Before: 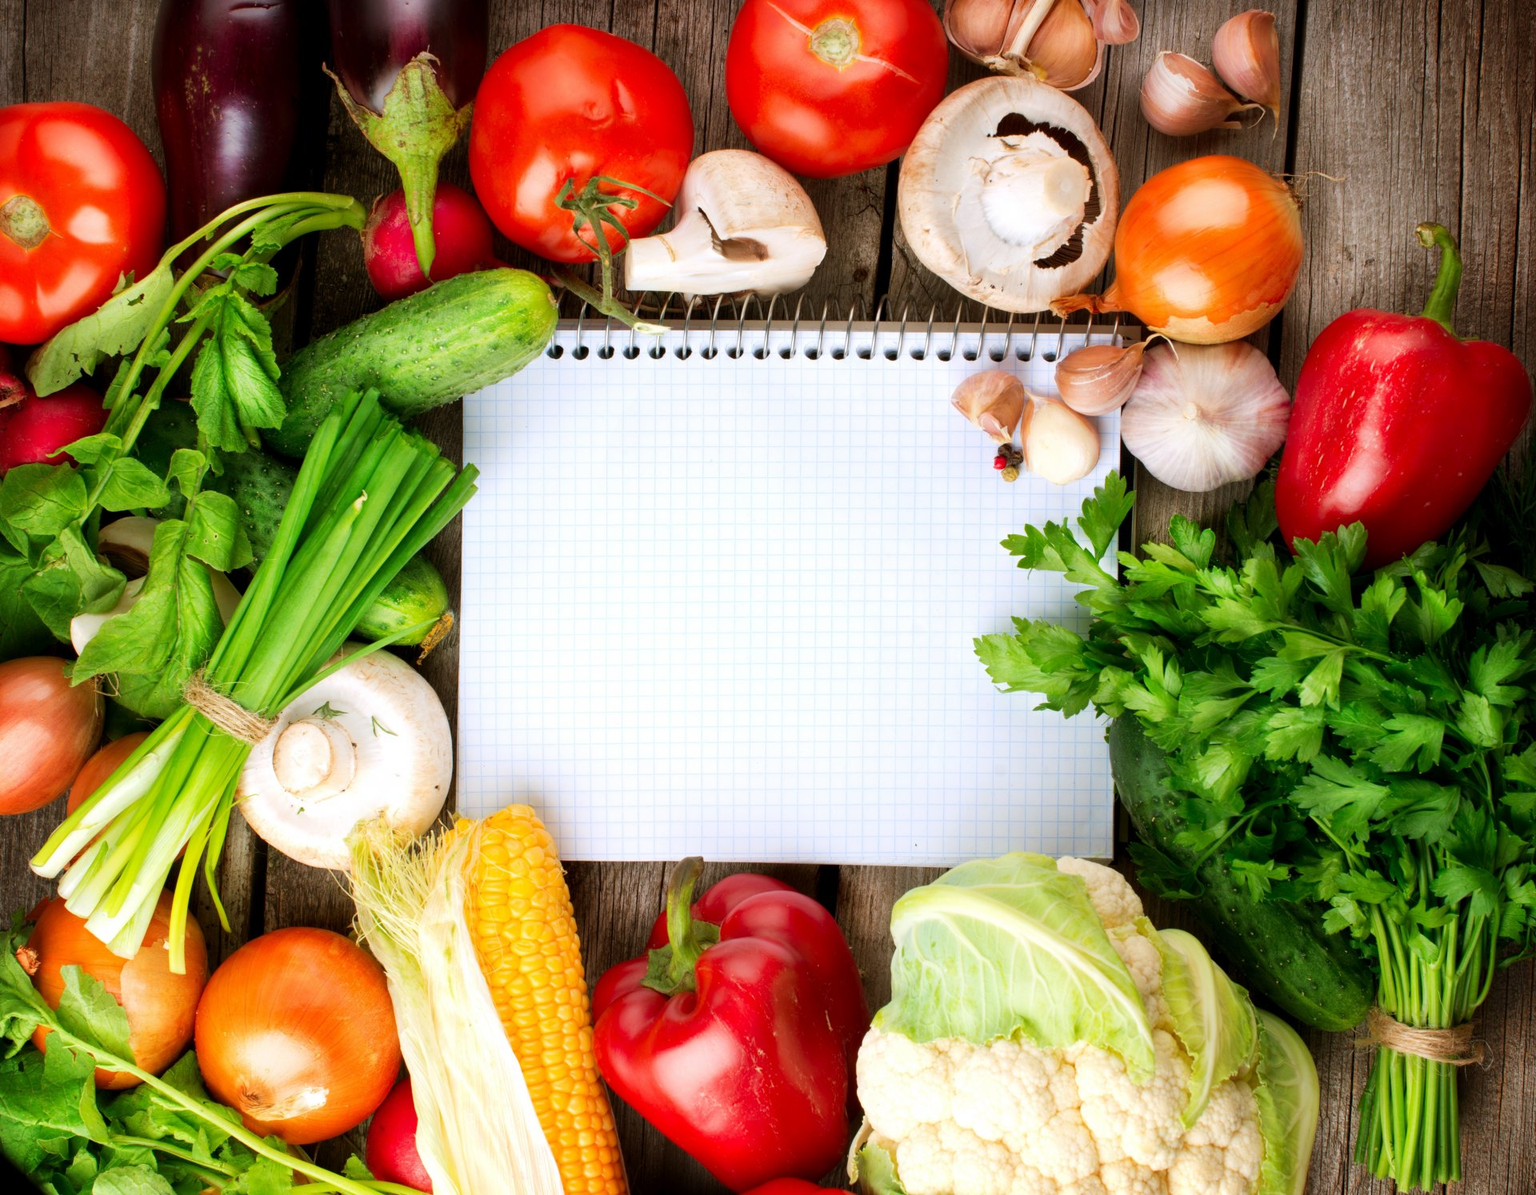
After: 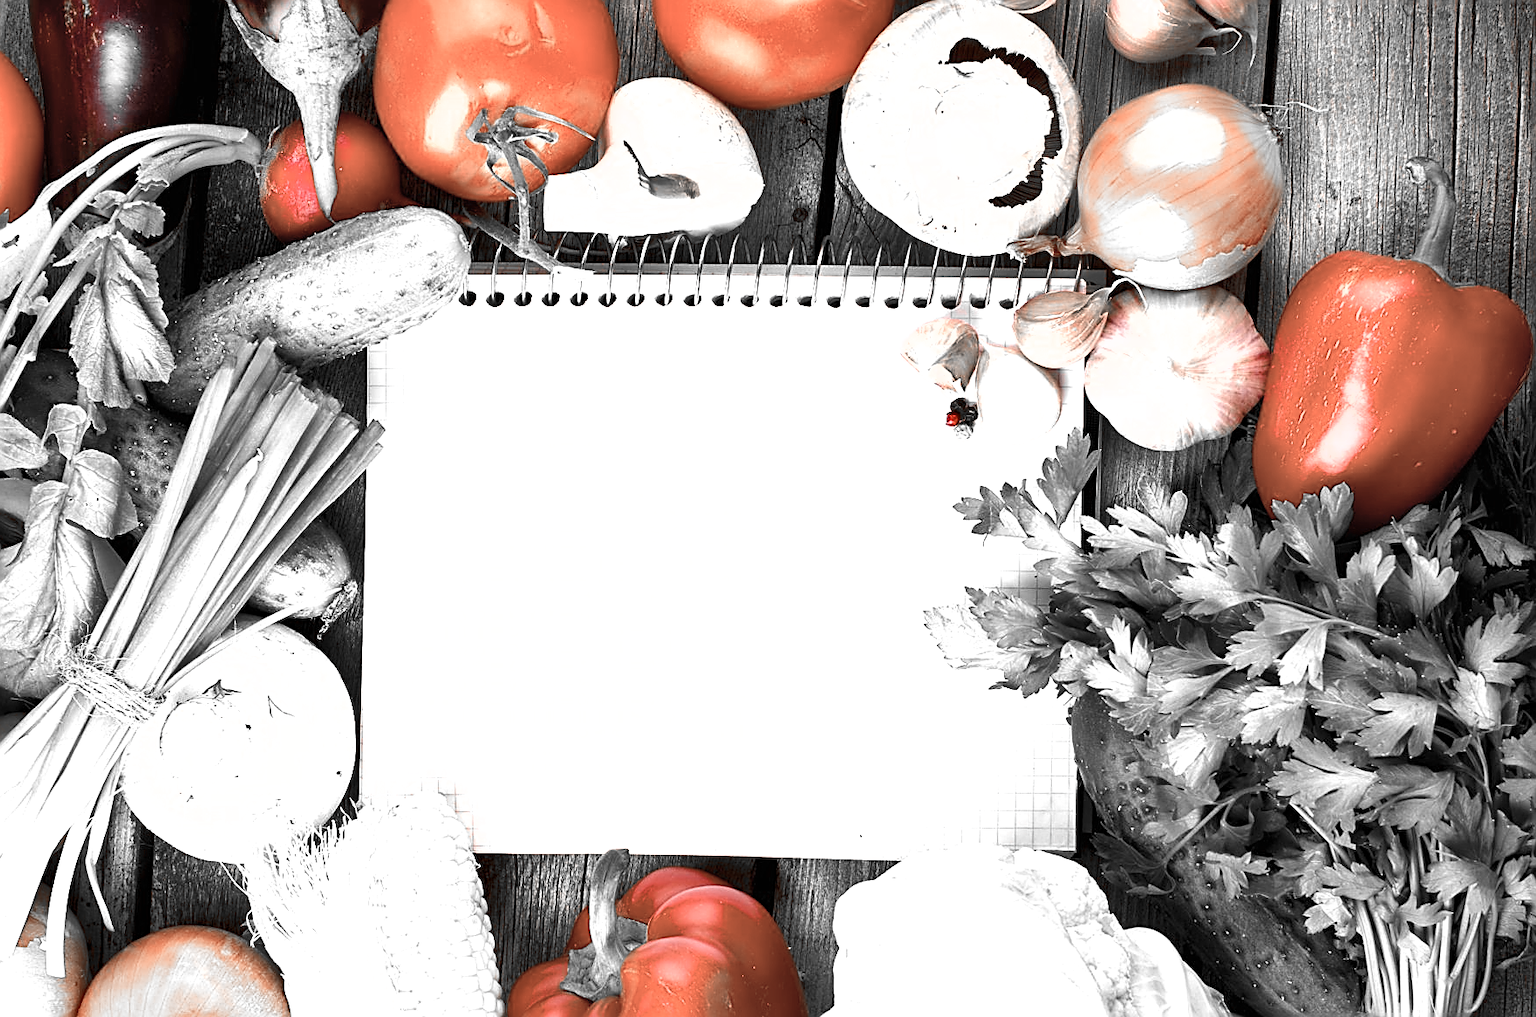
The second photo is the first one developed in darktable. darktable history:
sharpen: radius 1.727, amount 1.293
exposure: black level correction 0, exposure 1.105 EV, compensate highlight preservation false
tone equalizer: on, module defaults
crop: left 8.261%, top 6.587%, bottom 15.288%
color zones: curves: ch1 [(0, 0.006) (0.094, 0.285) (0.171, 0.001) (0.429, 0.001) (0.571, 0.003) (0.714, 0.004) (0.857, 0.004) (1, 0.006)]
shadows and highlights: soften with gaussian
color balance rgb: highlights gain › luminance 0.838%, highlights gain › chroma 0.402%, highlights gain › hue 42.84°, linear chroma grading › global chroma 25.134%, perceptual saturation grading › global saturation 15.477%, perceptual saturation grading › highlights -19.097%, perceptual saturation grading › shadows 20.113%
